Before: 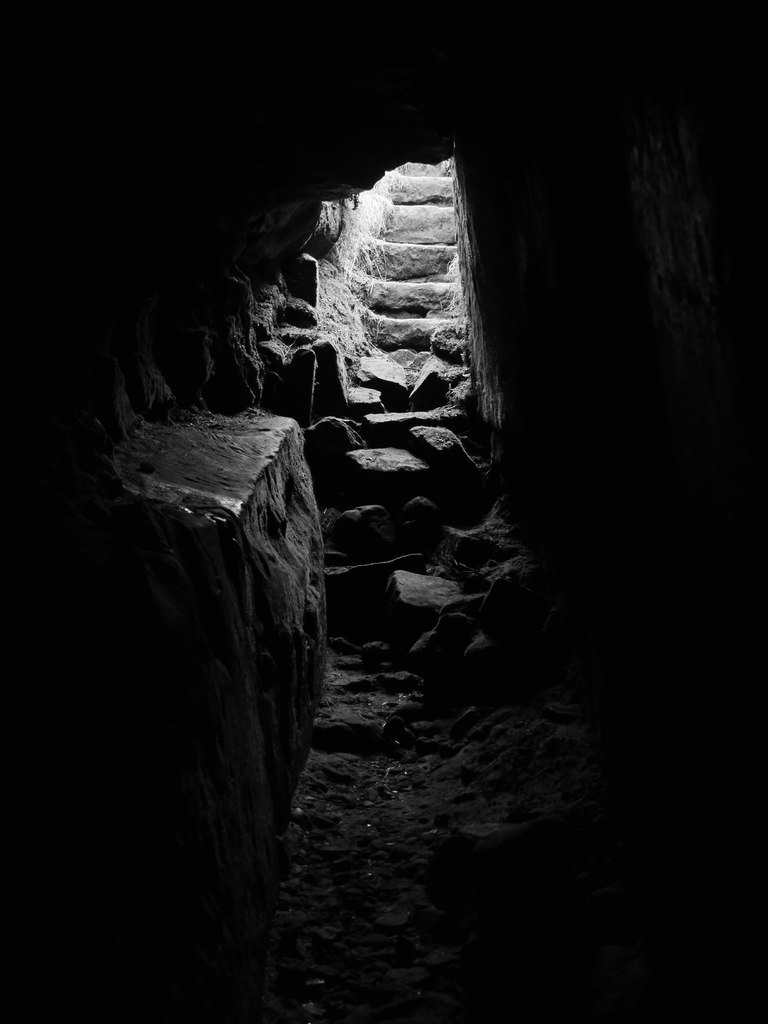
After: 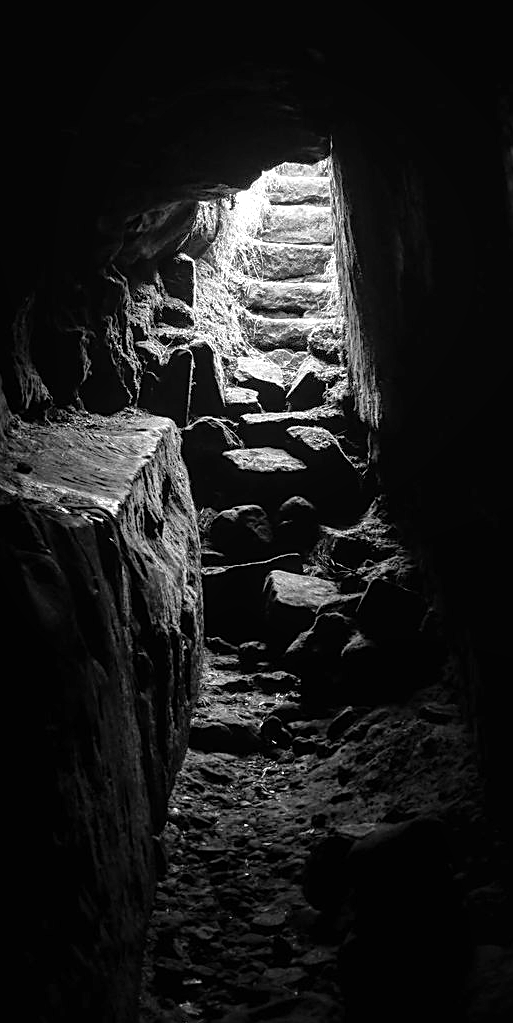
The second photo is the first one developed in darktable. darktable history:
local contrast: detail 130%
shadows and highlights: shadows -9.63, white point adjustment 1.43, highlights 9.2
color zones: curves: ch0 [(0.018, 0.548) (0.197, 0.654) (0.425, 0.447) (0.605, 0.658) (0.732, 0.579)]; ch1 [(0.105, 0.531) (0.224, 0.531) (0.386, 0.39) (0.618, 0.456) (0.732, 0.456) (0.956, 0.421)]; ch2 [(0.039, 0.583) (0.215, 0.465) (0.399, 0.544) (0.465, 0.548) (0.614, 0.447) (0.724, 0.43) (0.882, 0.623) (0.956, 0.632)]
exposure: black level correction 0, exposure 0.6 EV, compensate highlight preservation false
crop and rotate: left 16.145%, right 17.001%
sharpen: on, module defaults
tone equalizer: -7 EV 0.142 EV, -6 EV 0.611 EV, -5 EV 1.11 EV, -4 EV 1.29 EV, -3 EV 1.15 EV, -2 EV 0.6 EV, -1 EV 0.163 EV
